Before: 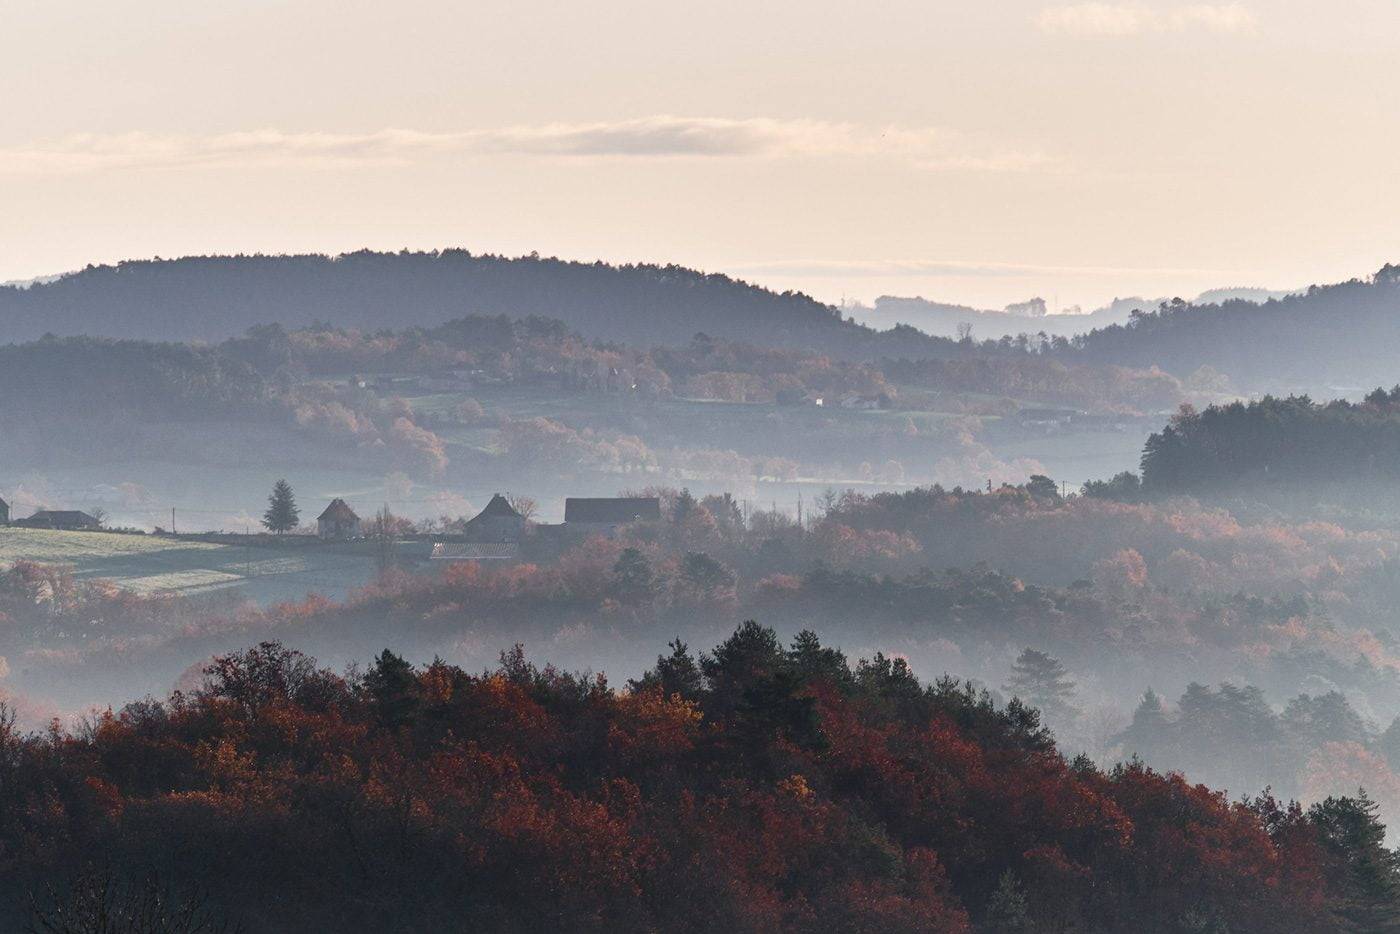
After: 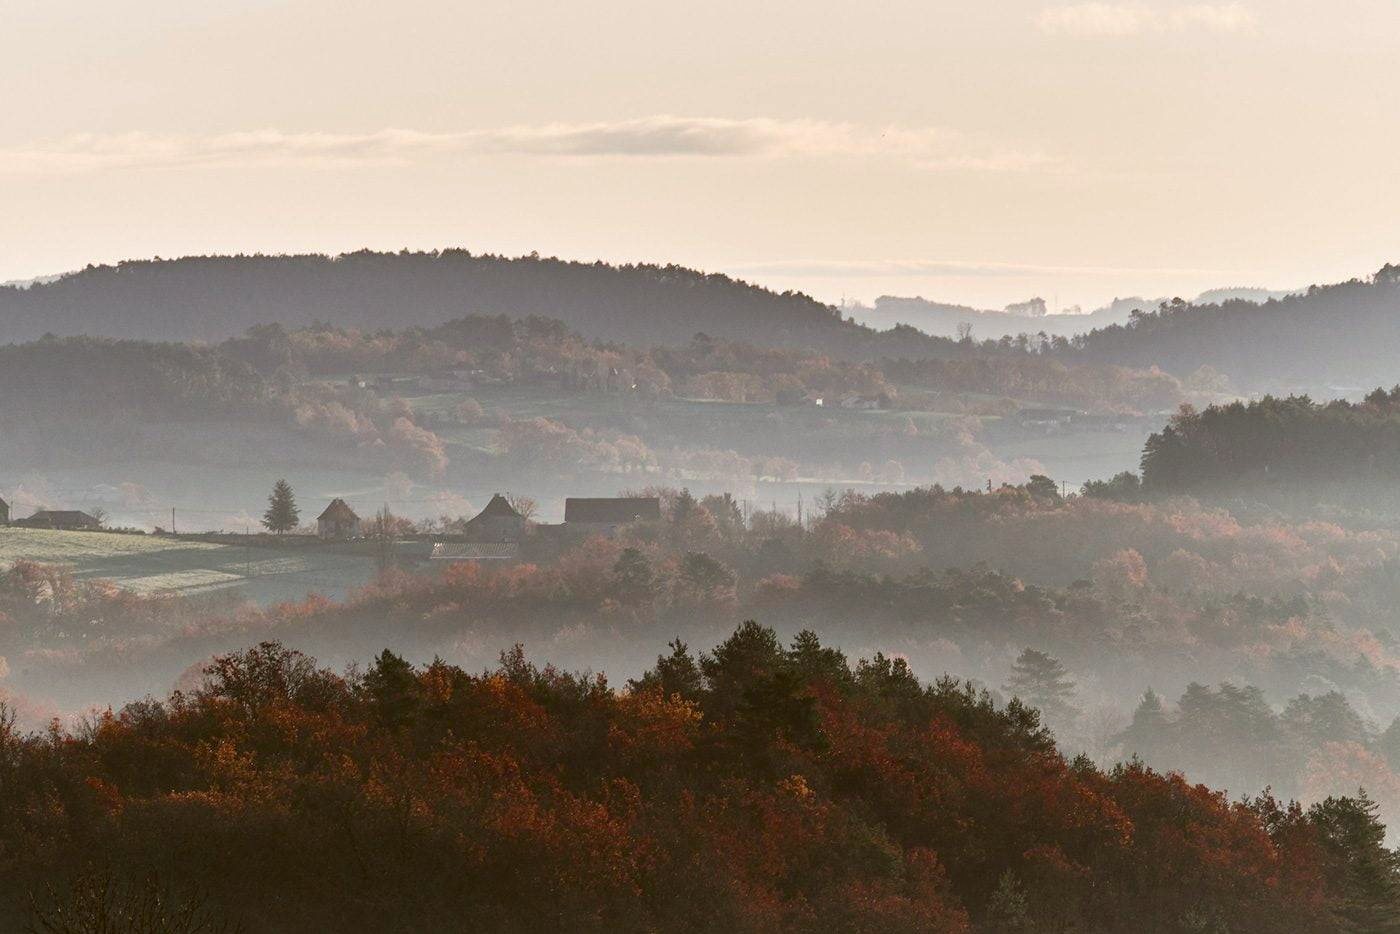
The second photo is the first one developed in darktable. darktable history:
color correction: highlights a* -0.61, highlights b* 0.175, shadows a* 4.32, shadows b* 20.88
